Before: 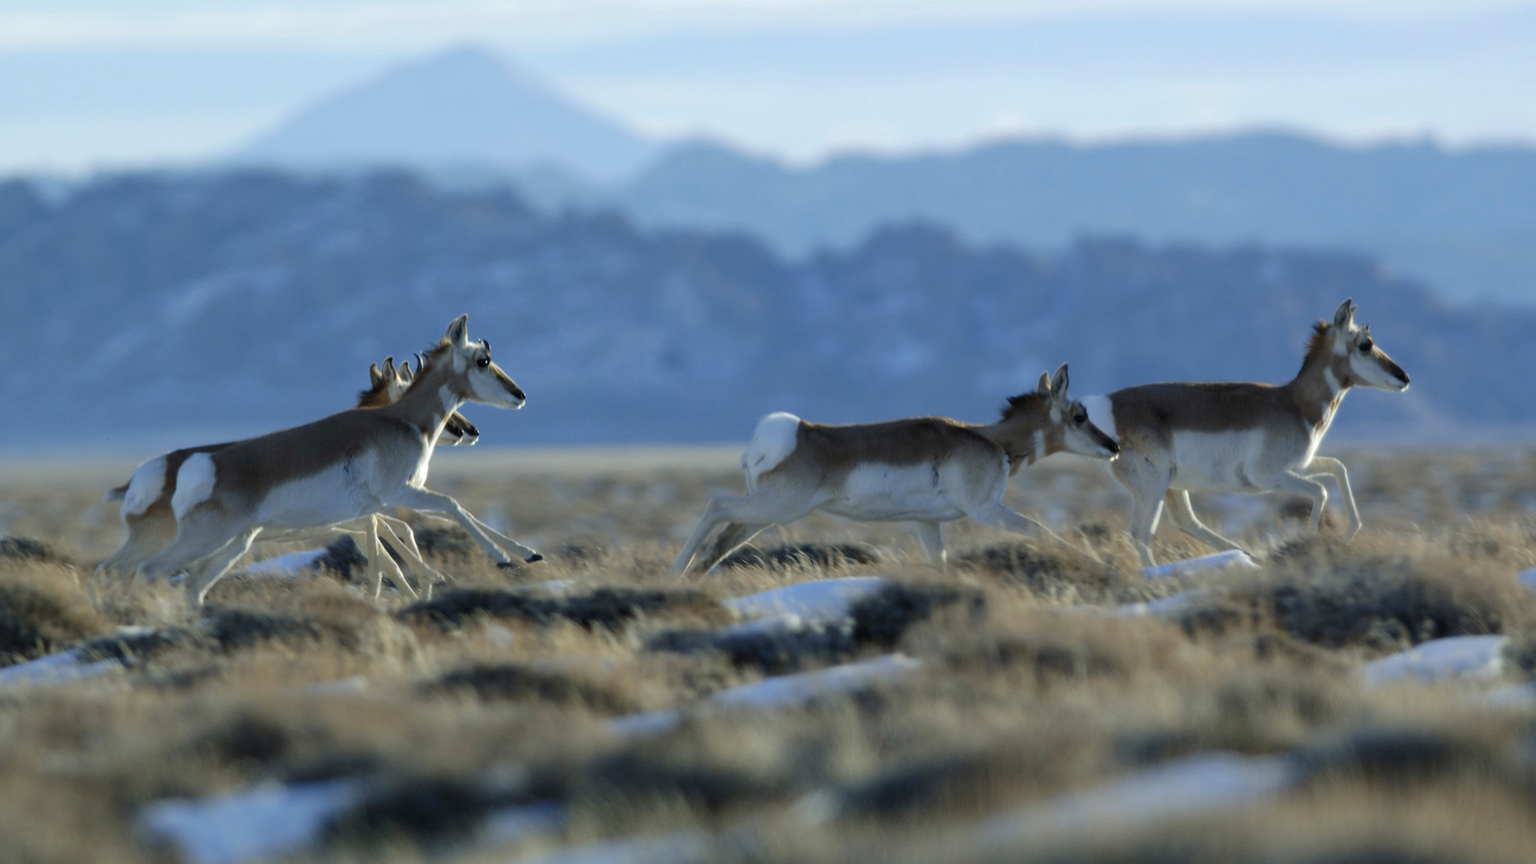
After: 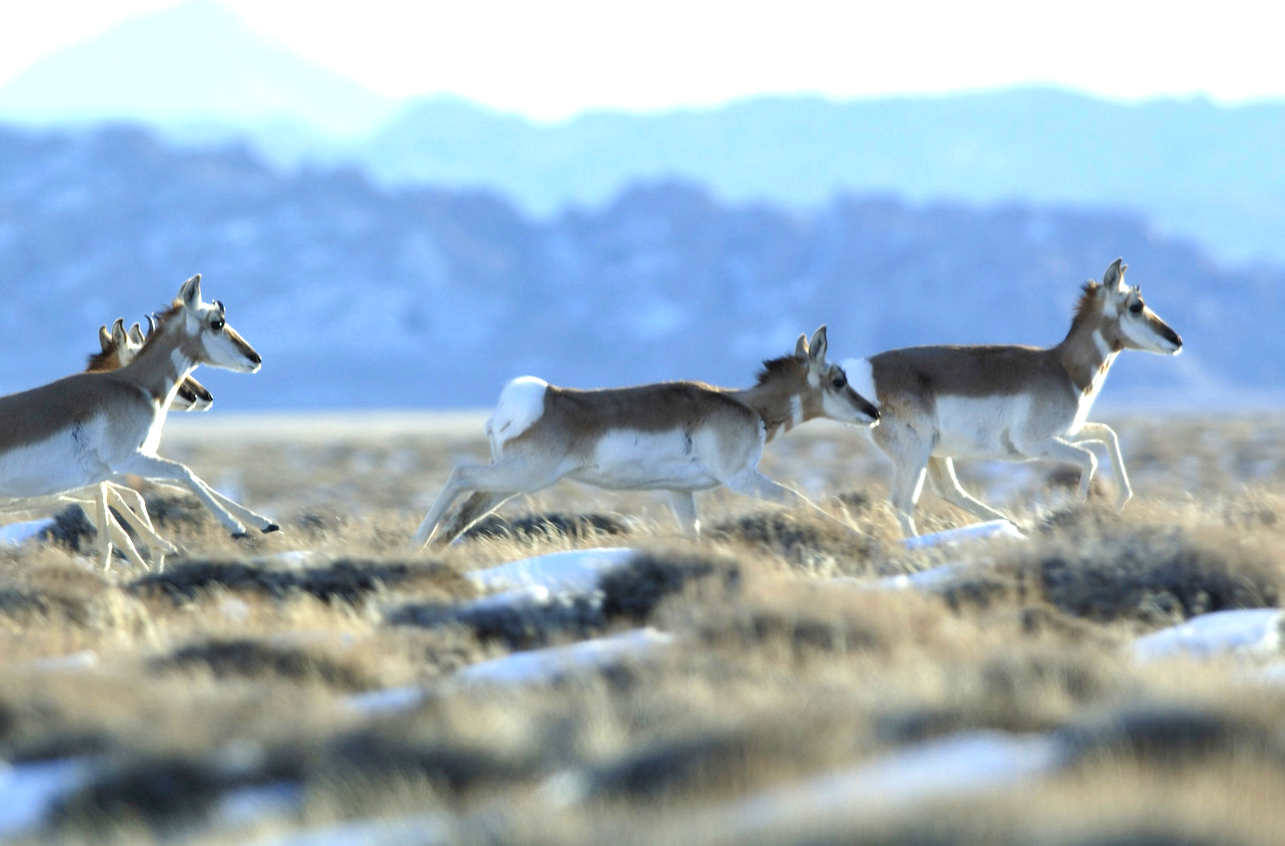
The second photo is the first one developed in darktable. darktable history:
crop and rotate: left 17.886%, top 5.93%, right 1.788%
exposure: exposure 1.239 EV, compensate highlight preservation false
